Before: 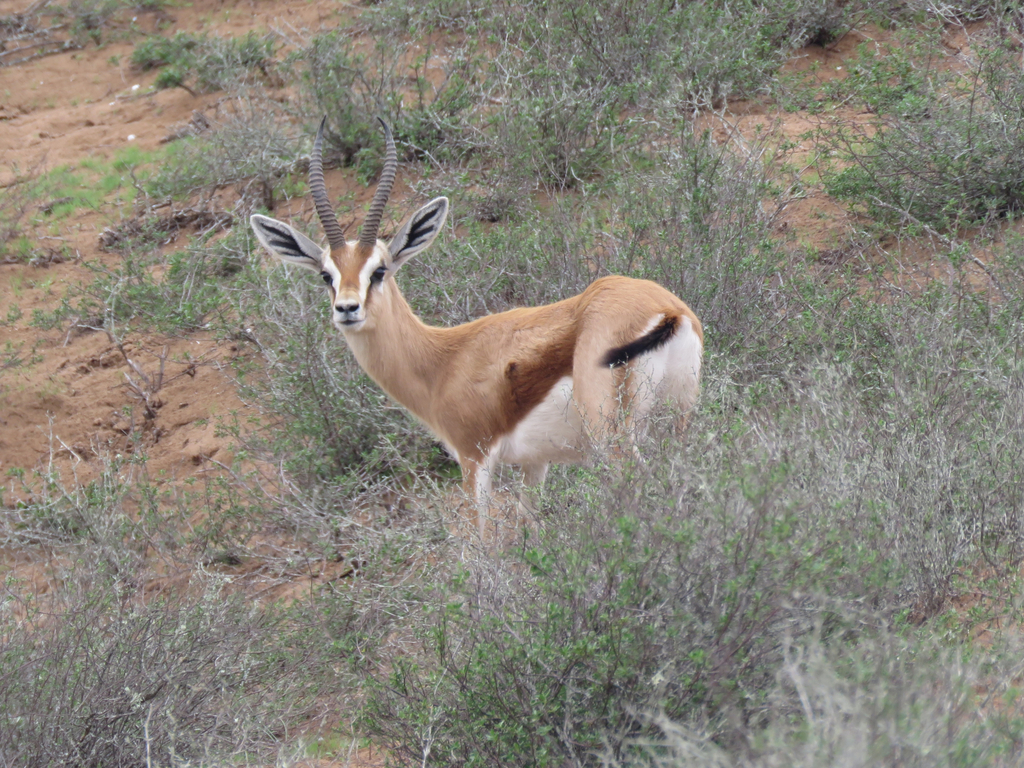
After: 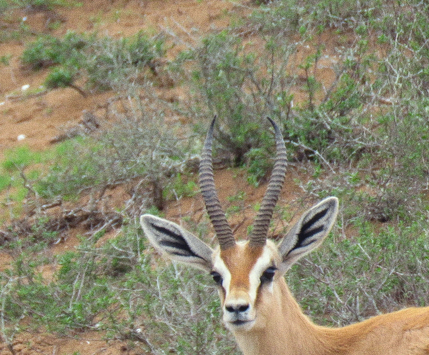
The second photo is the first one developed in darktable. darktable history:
grain: coarseness 7.08 ISO, strength 21.67%, mid-tones bias 59.58%
color correction: highlights a* -4.28, highlights b* 6.53
crop and rotate: left 10.817%, top 0.062%, right 47.194%, bottom 53.626%
contrast brightness saturation: contrast 0.09, saturation 0.28
